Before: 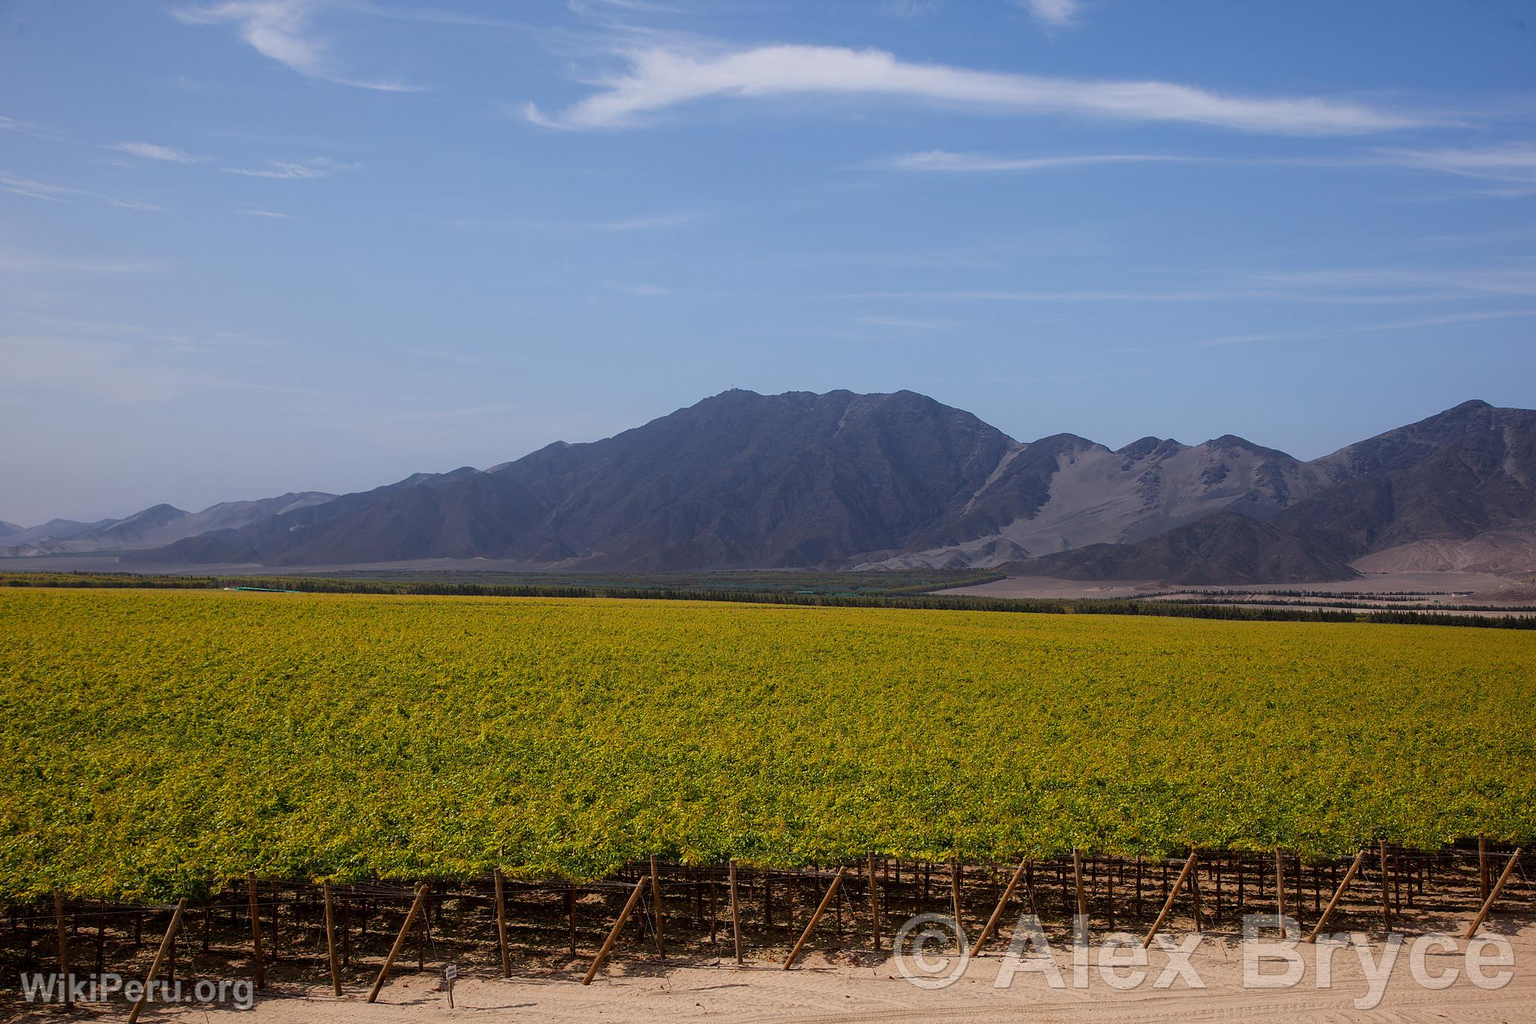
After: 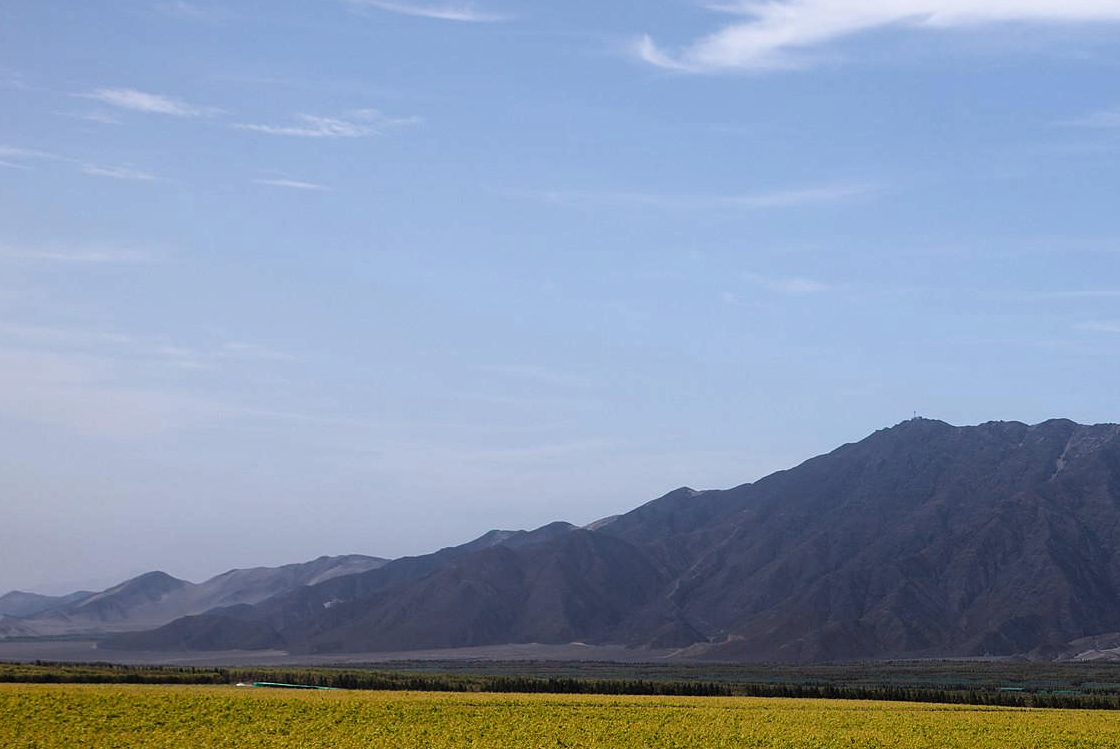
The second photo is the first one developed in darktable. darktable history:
white balance: emerald 1
crop and rotate: left 3.047%, top 7.509%, right 42.236%, bottom 37.598%
filmic rgb: white relative exposure 2.2 EV, hardness 6.97
